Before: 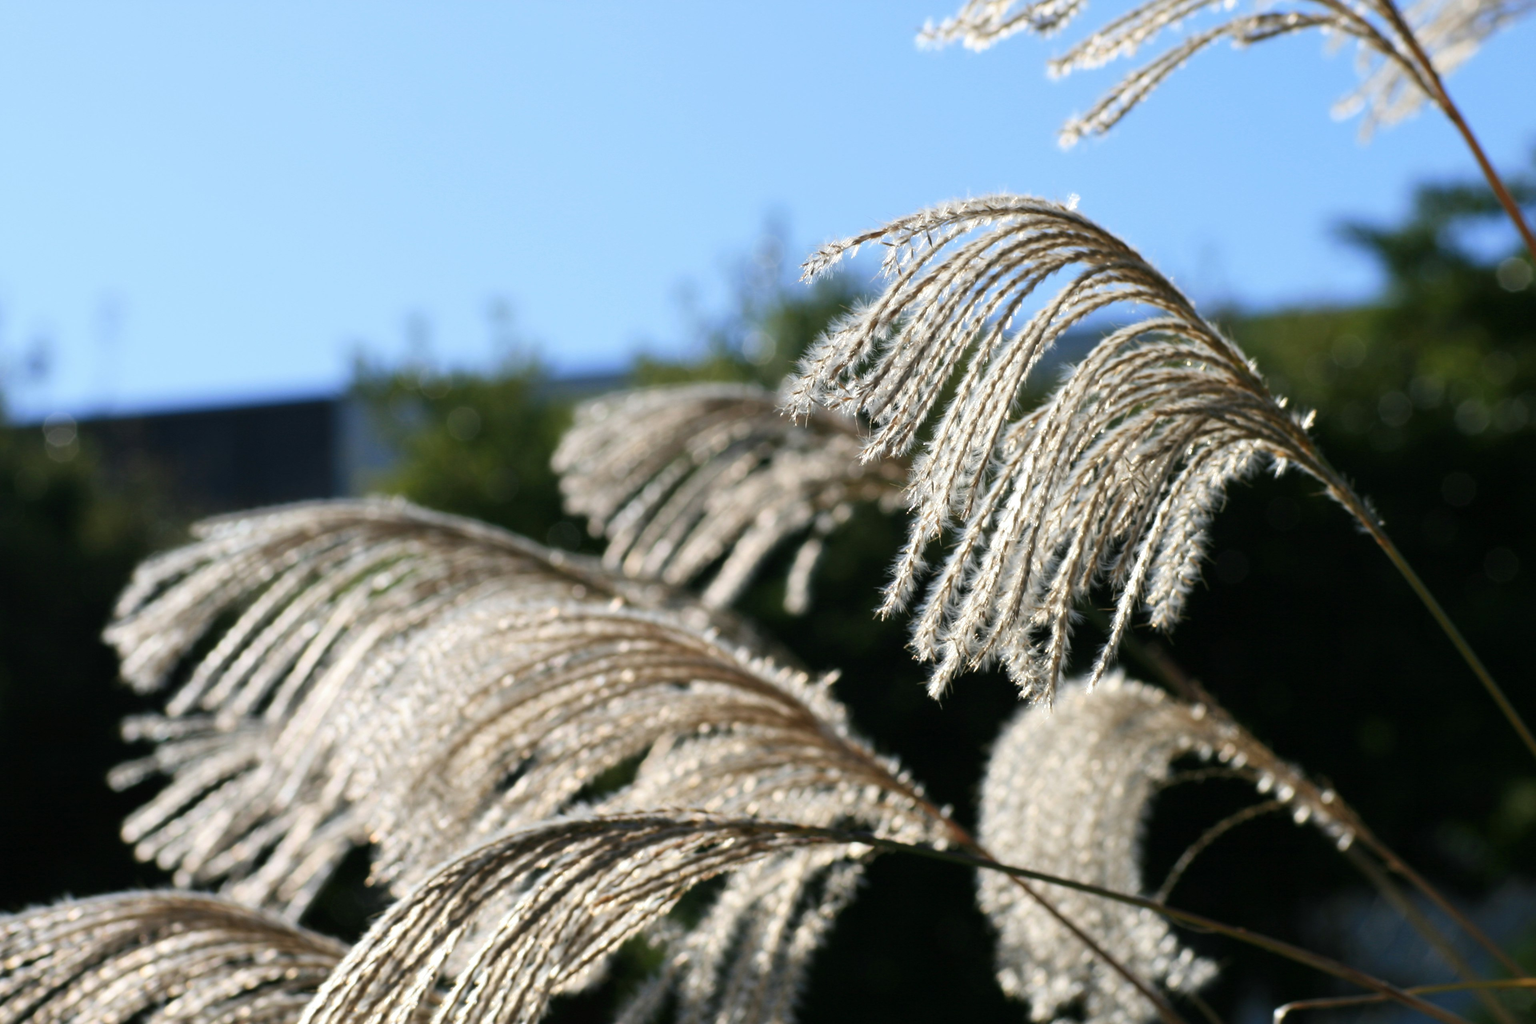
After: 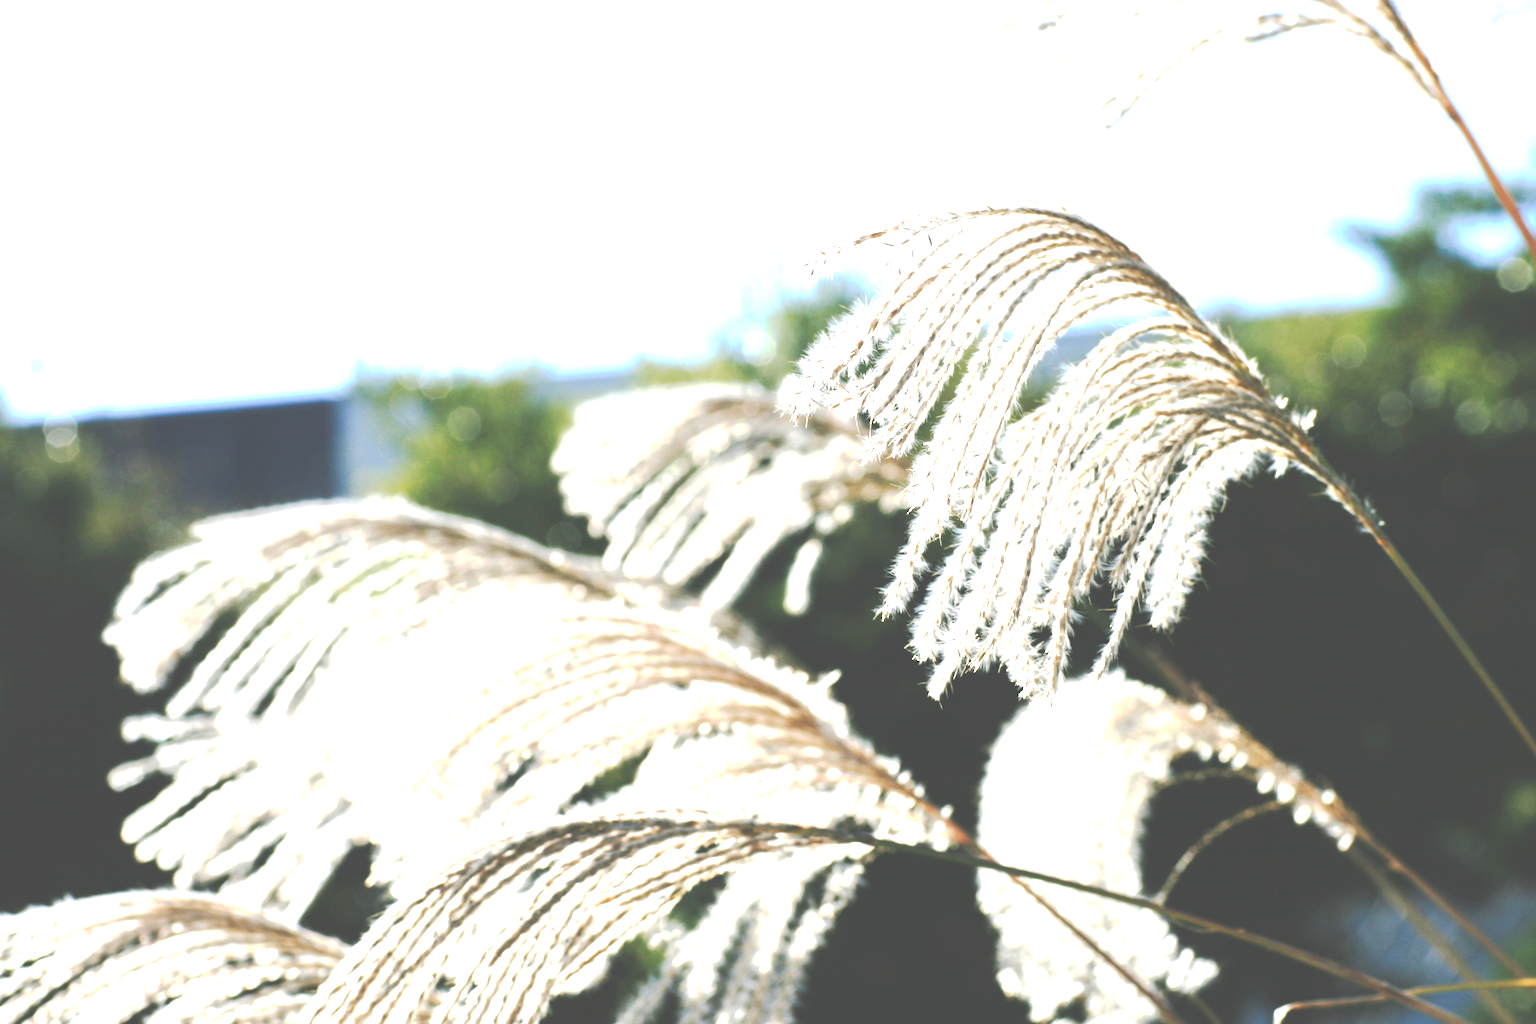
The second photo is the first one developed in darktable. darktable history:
contrast brightness saturation: saturation -0.1
tone curve: curves: ch0 [(0, 0) (0.003, 0.301) (0.011, 0.302) (0.025, 0.307) (0.044, 0.313) (0.069, 0.316) (0.1, 0.322) (0.136, 0.325) (0.177, 0.341) (0.224, 0.358) (0.277, 0.386) (0.335, 0.429) (0.399, 0.486) (0.468, 0.556) (0.543, 0.644) (0.623, 0.728) (0.709, 0.796) (0.801, 0.854) (0.898, 0.908) (1, 1)], preserve colors none
exposure: exposure 2.04 EV, compensate highlight preservation false
